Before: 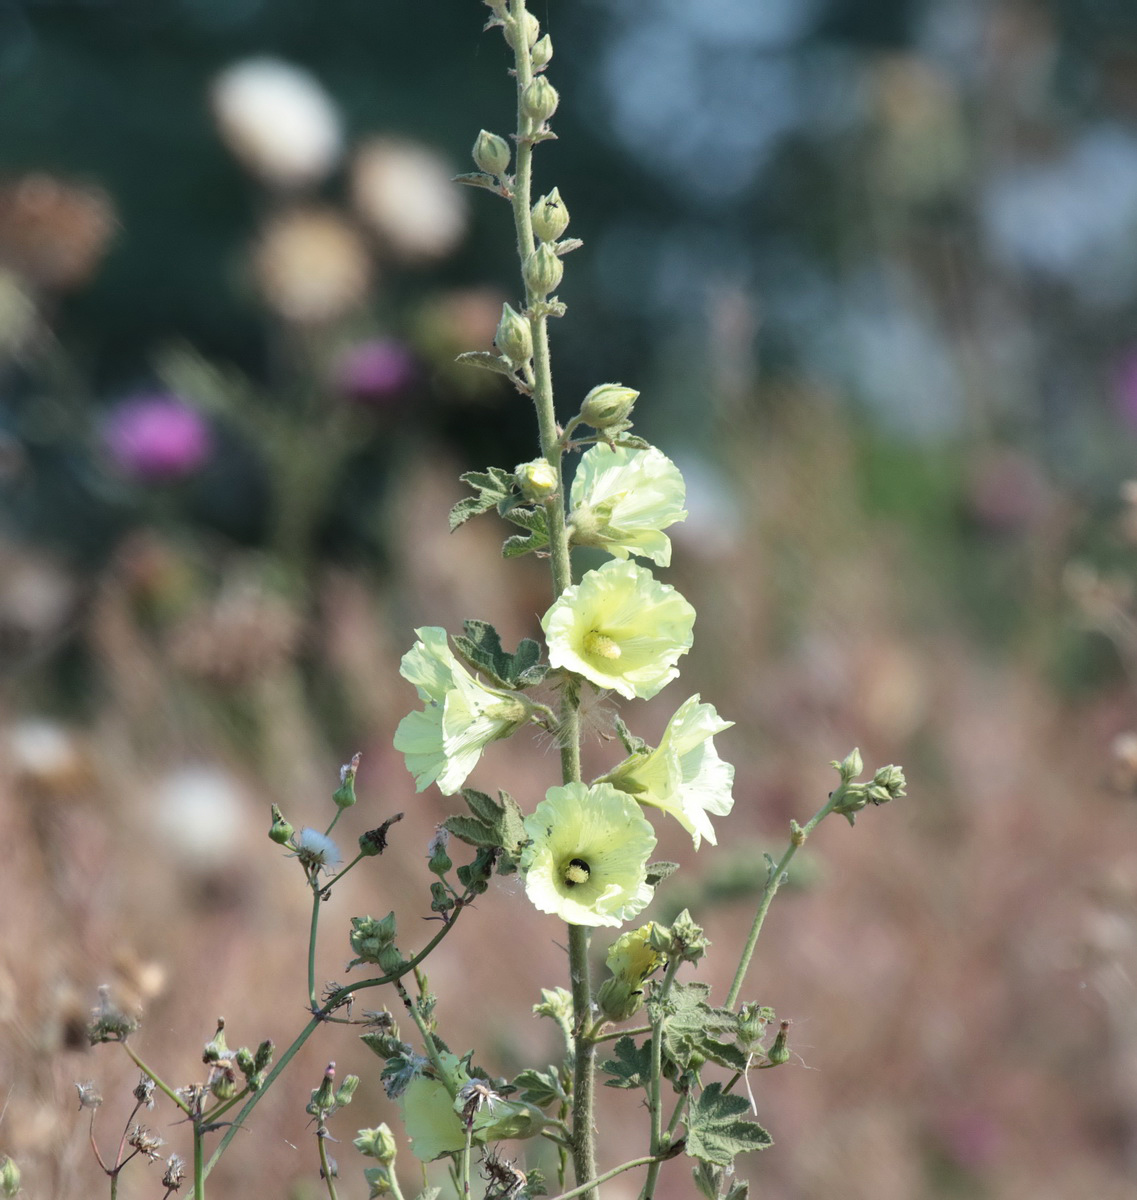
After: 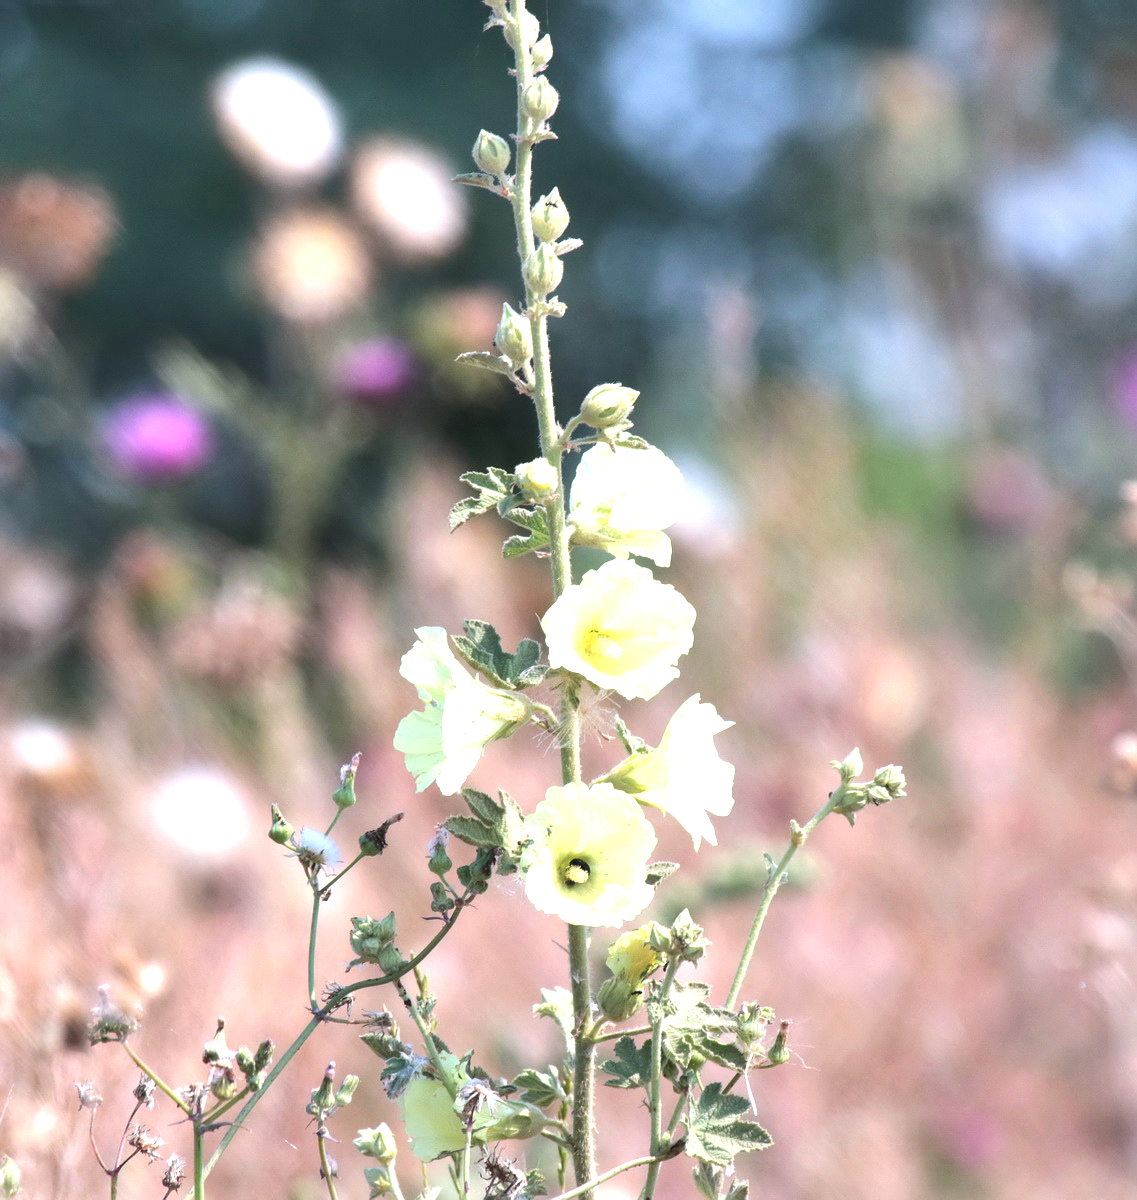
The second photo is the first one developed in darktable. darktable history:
white balance: red 1.05, blue 1.072
exposure: exposure 1.137 EV, compensate highlight preservation false
